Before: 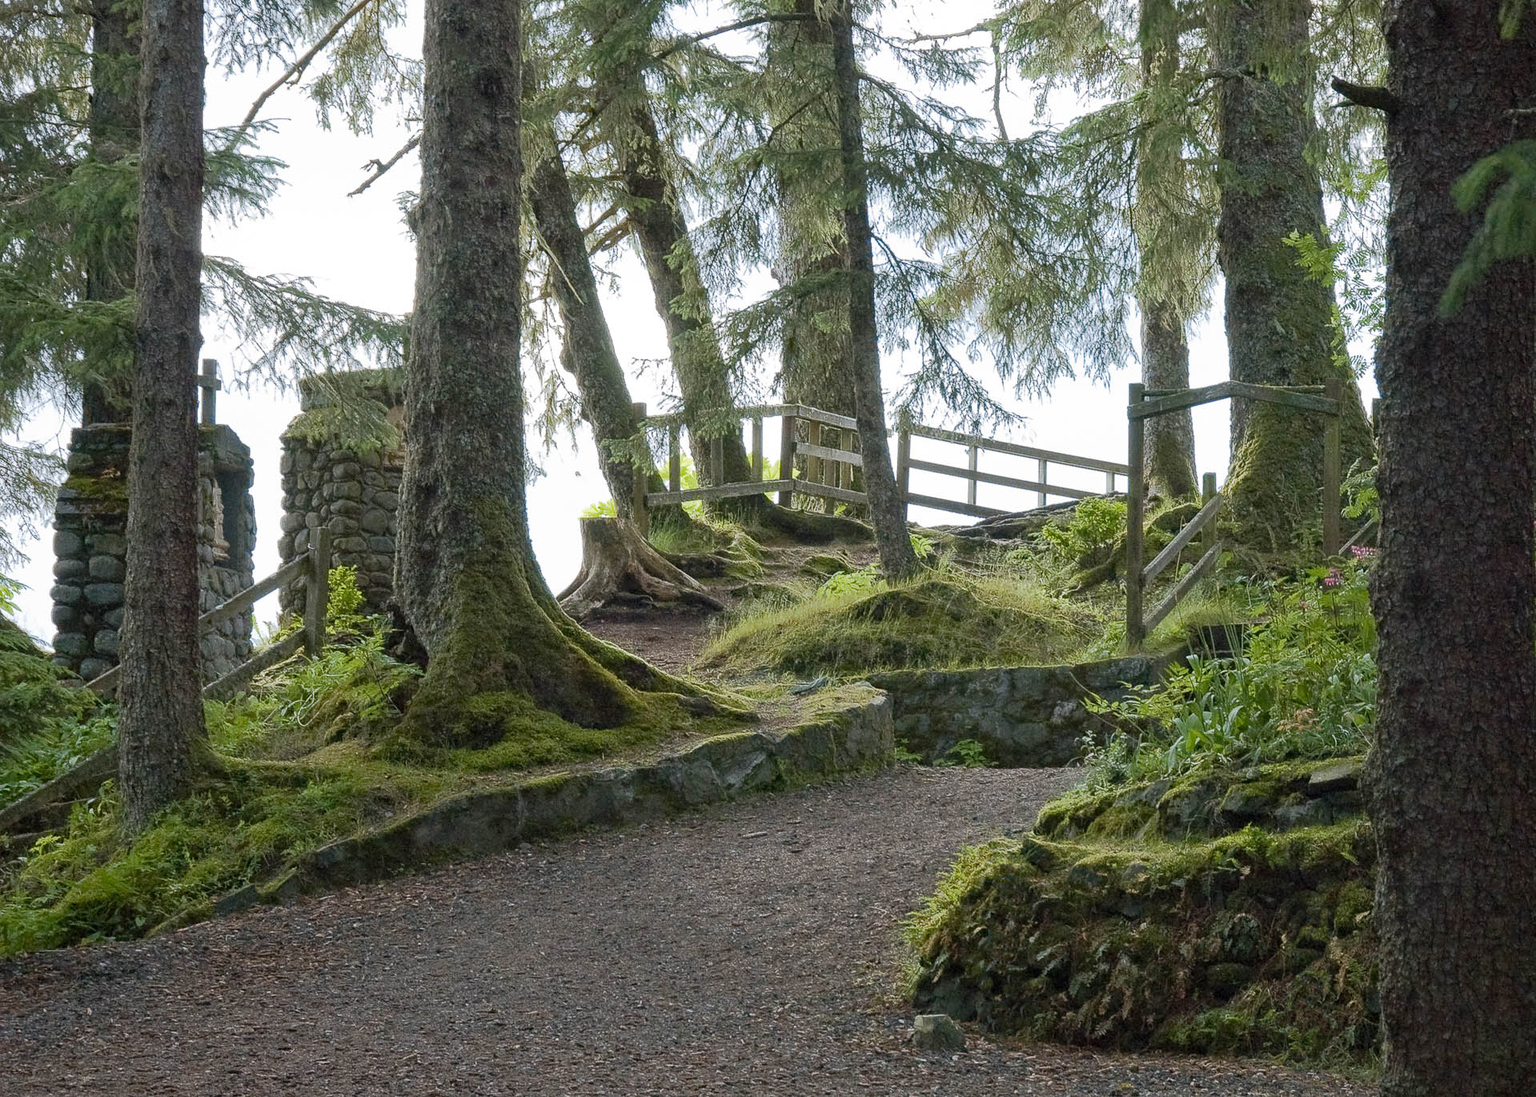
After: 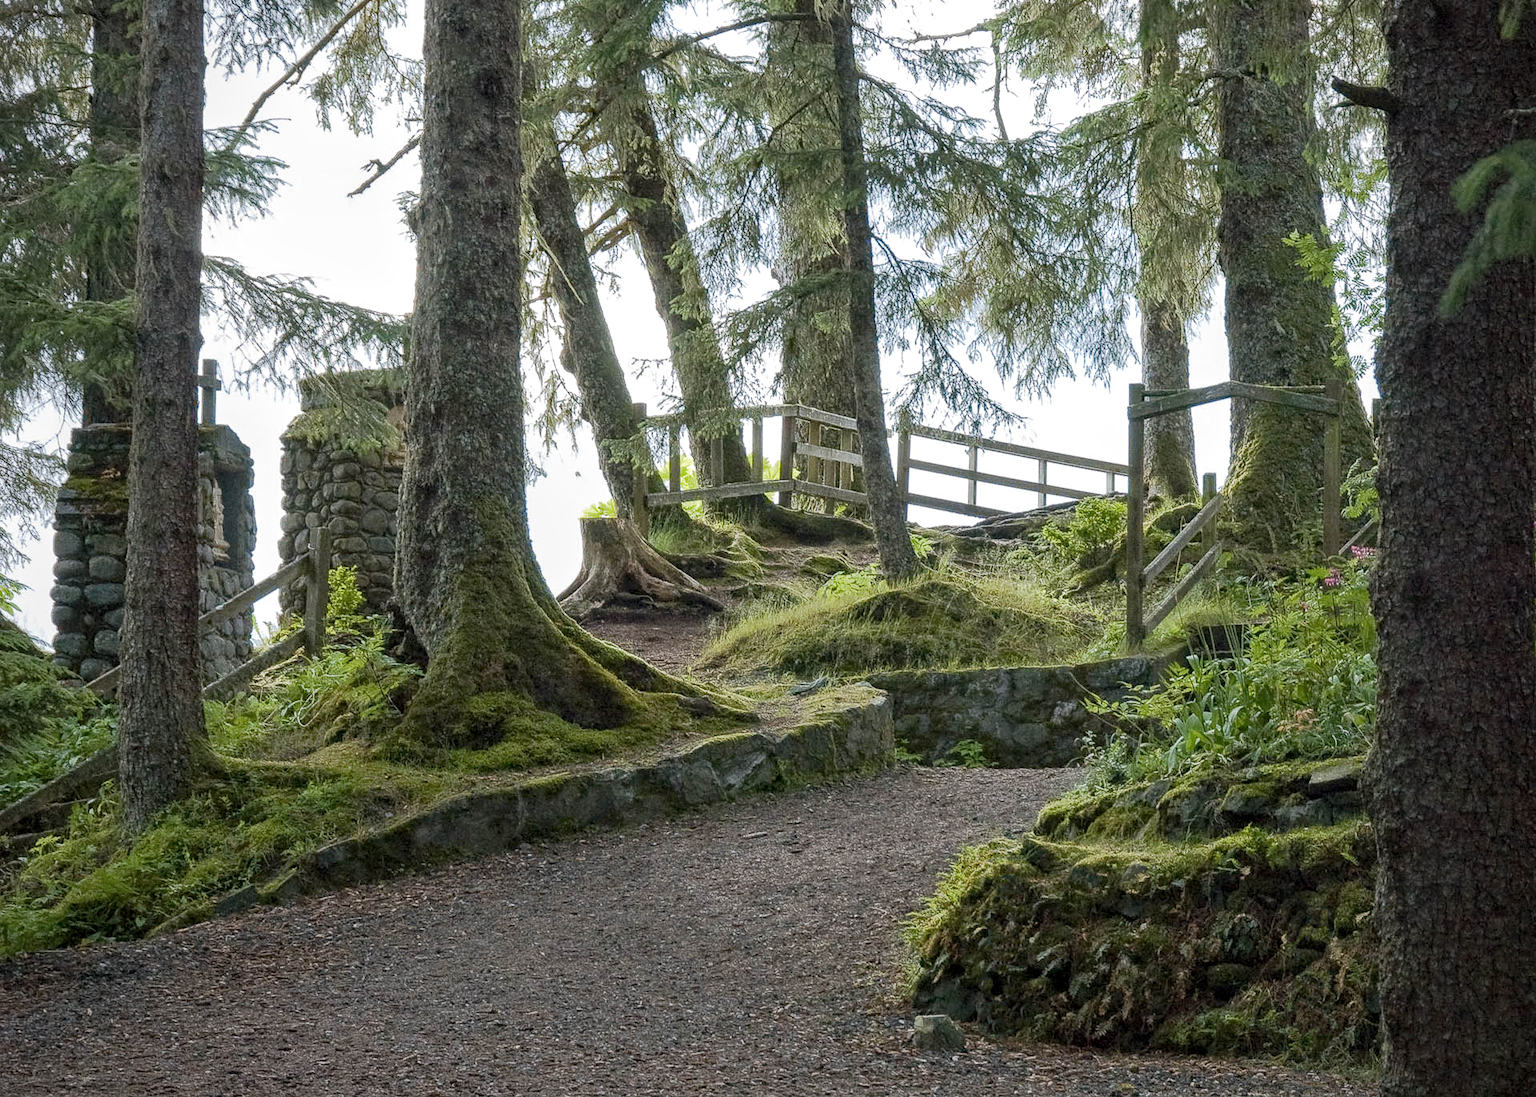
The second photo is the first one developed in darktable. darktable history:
local contrast: on, module defaults
tone equalizer: mask exposure compensation -0.507 EV
vignetting: fall-off radius 82.72%, brightness -0.399, saturation -0.288, unbound false
